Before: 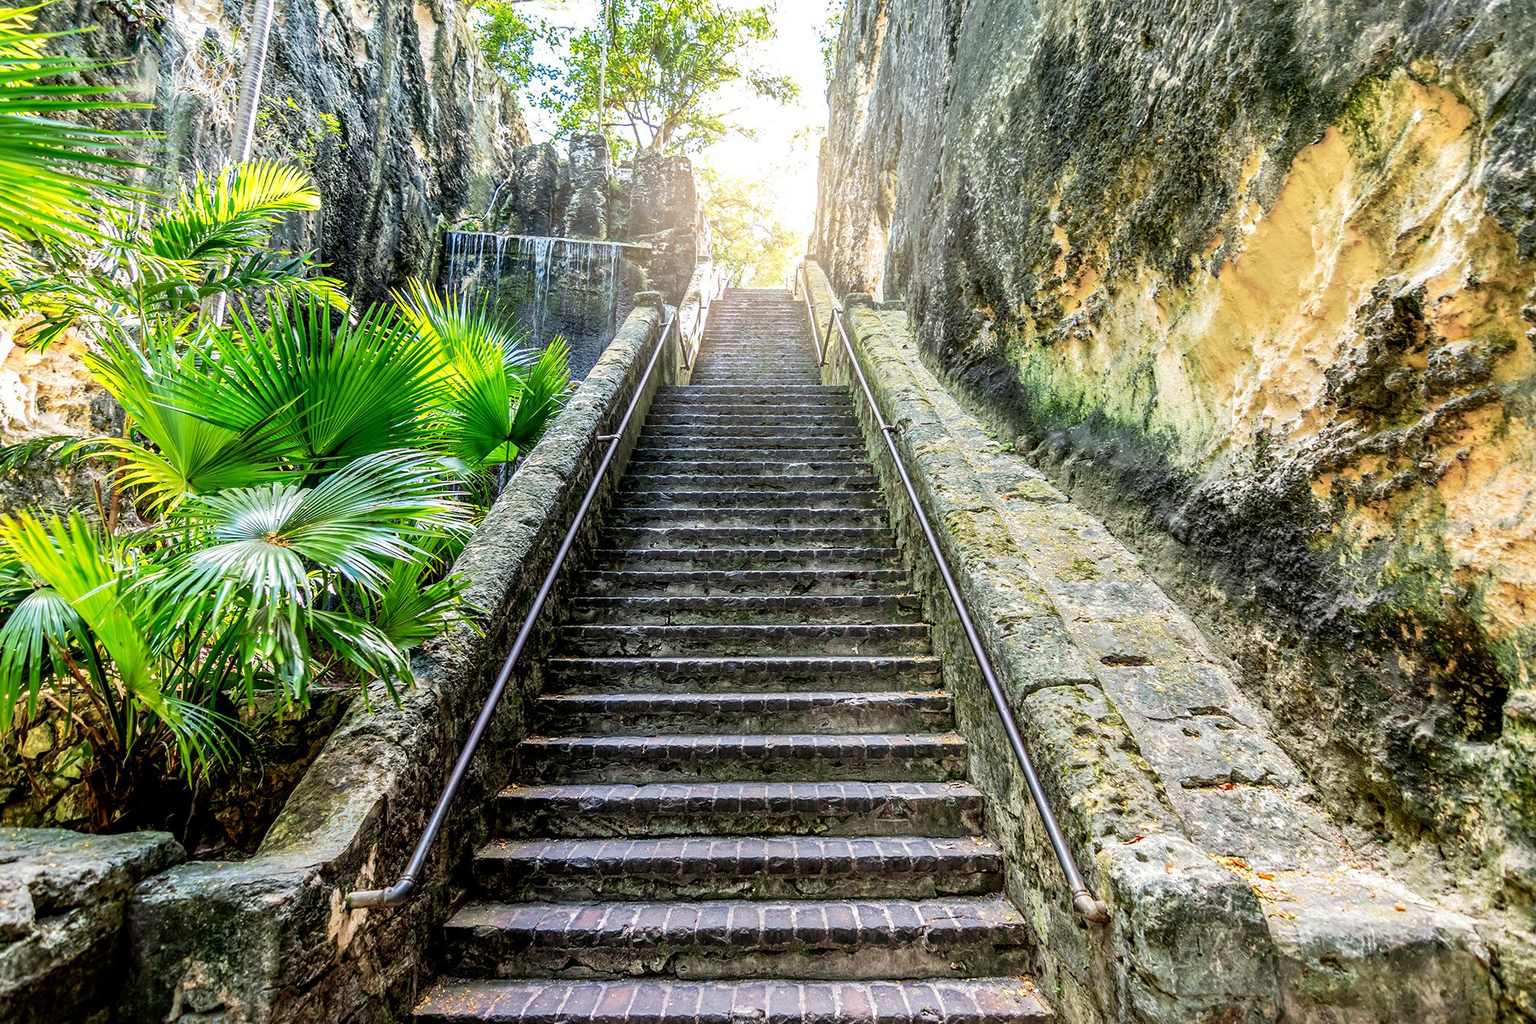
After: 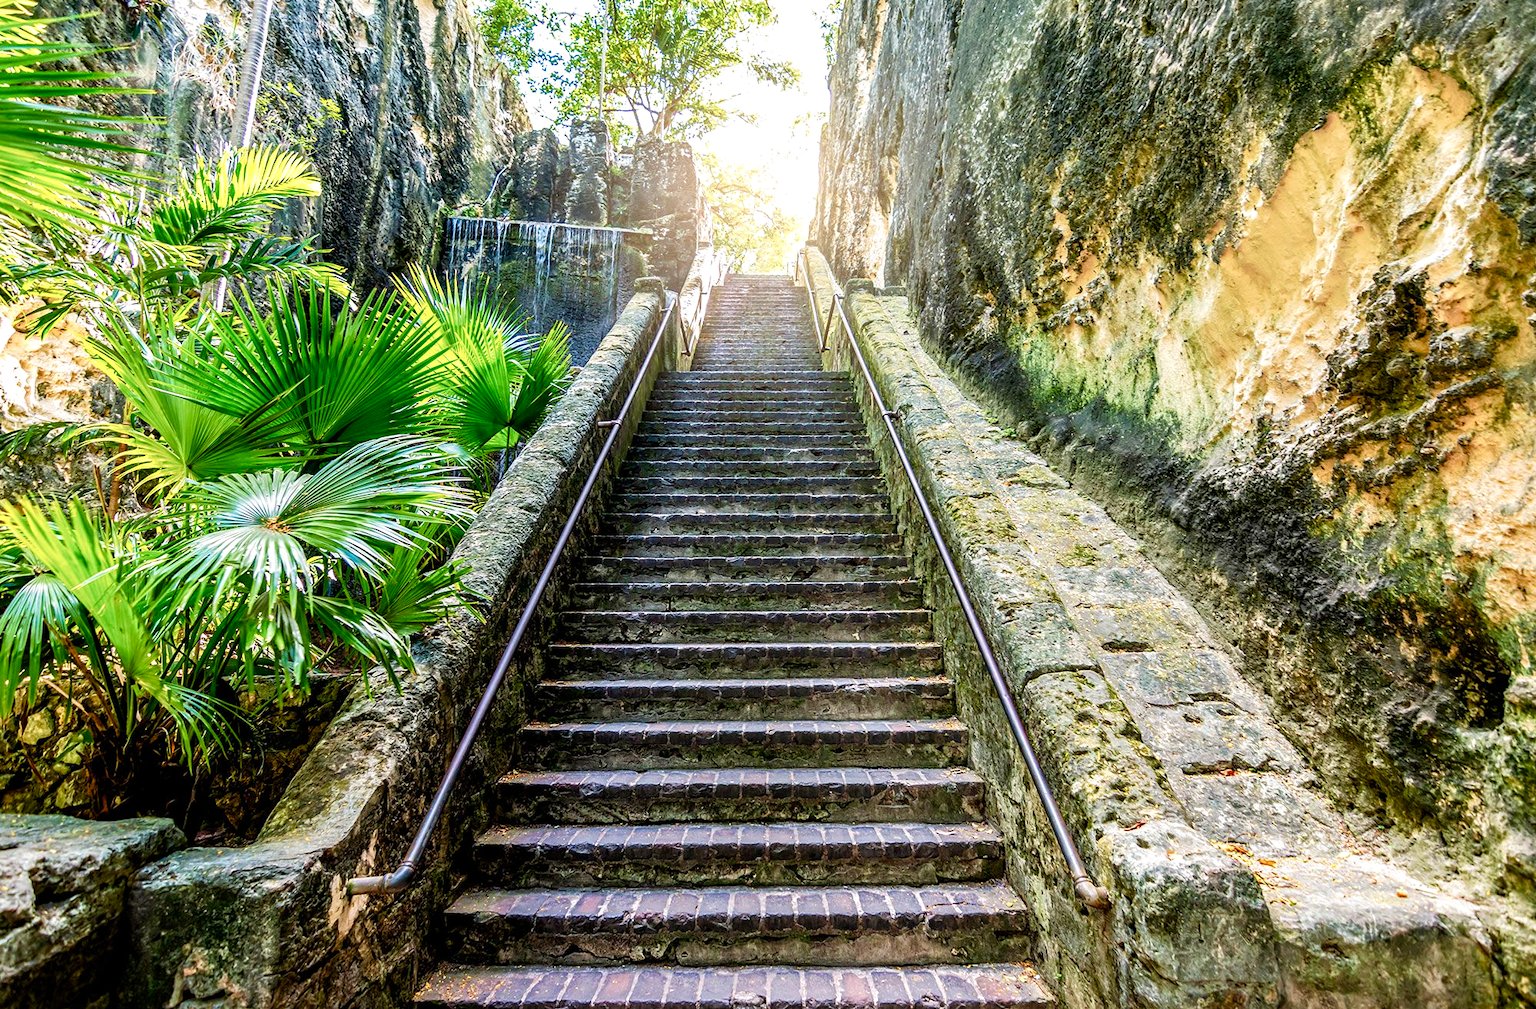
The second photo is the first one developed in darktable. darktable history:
color balance rgb: highlights gain › chroma 0.156%, highlights gain › hue 330.48°, perceptual saturation grading › global saturation 0.591%, perceptual saturation grading › highlights -17.93%, perceptual saturation grading › mid-tones 33.479%, perceptual saturation grading › shadows 50.589%, contrast 5.227%
velvia: on, module defaults
crop: top 1.456%, right 0.068%
